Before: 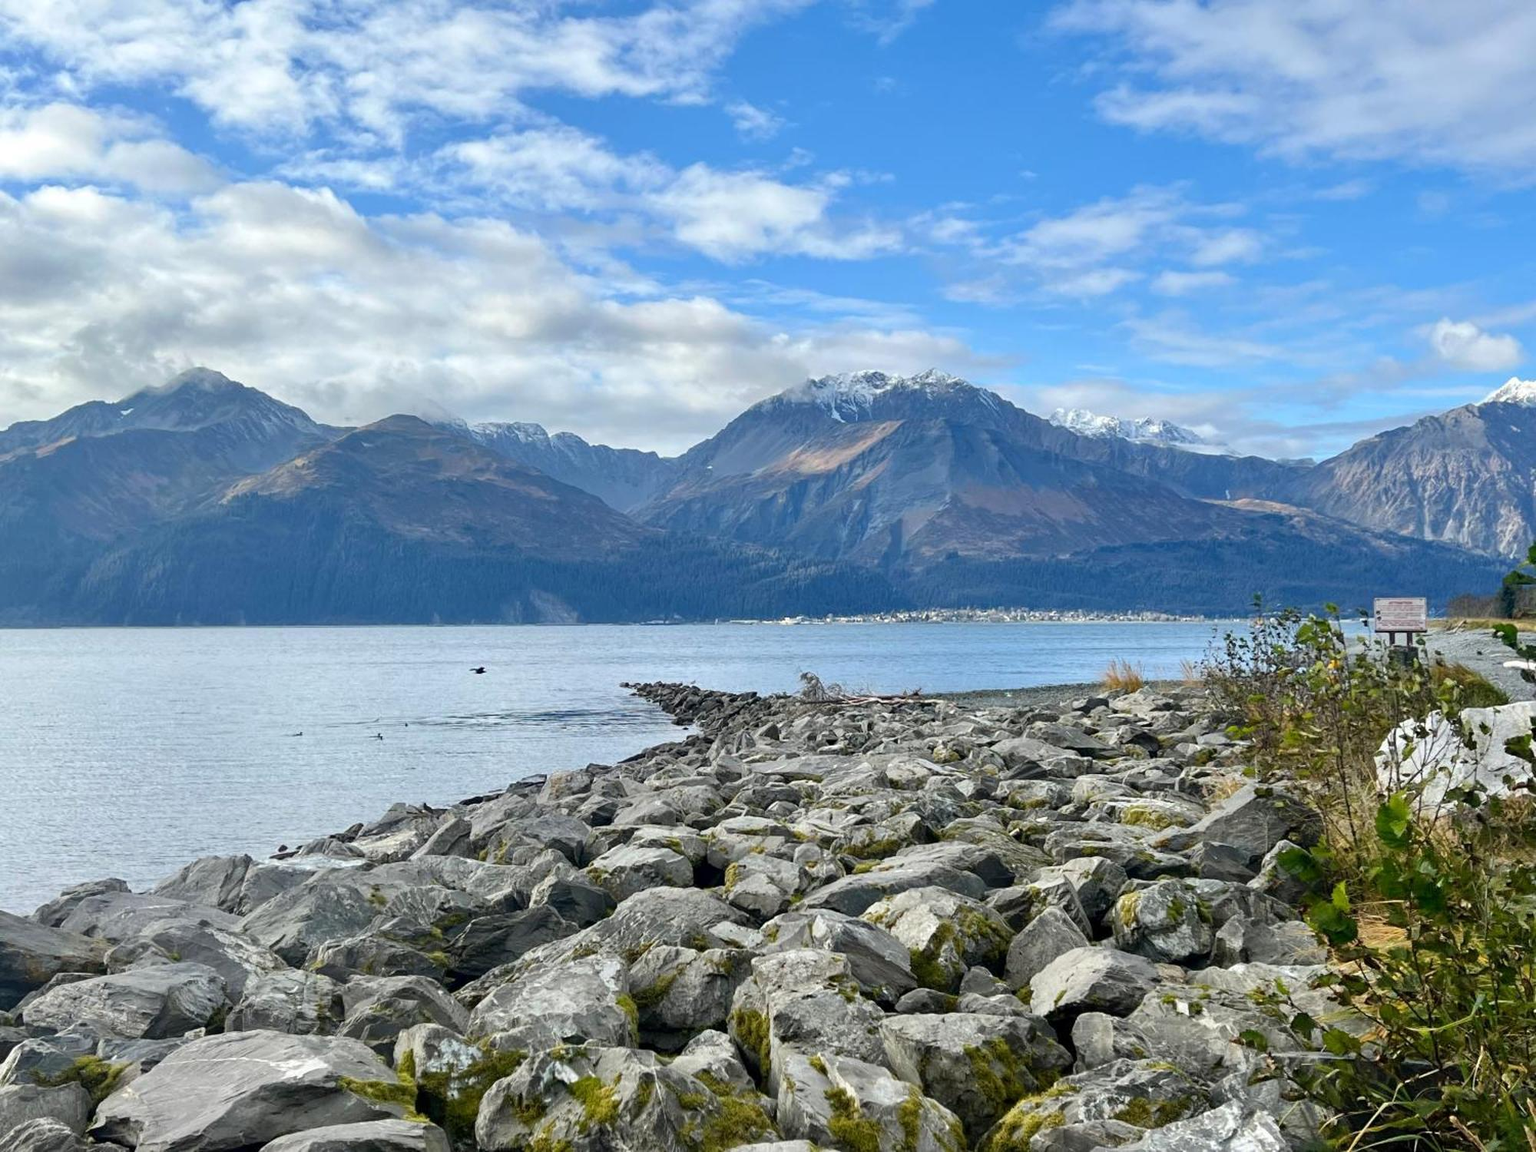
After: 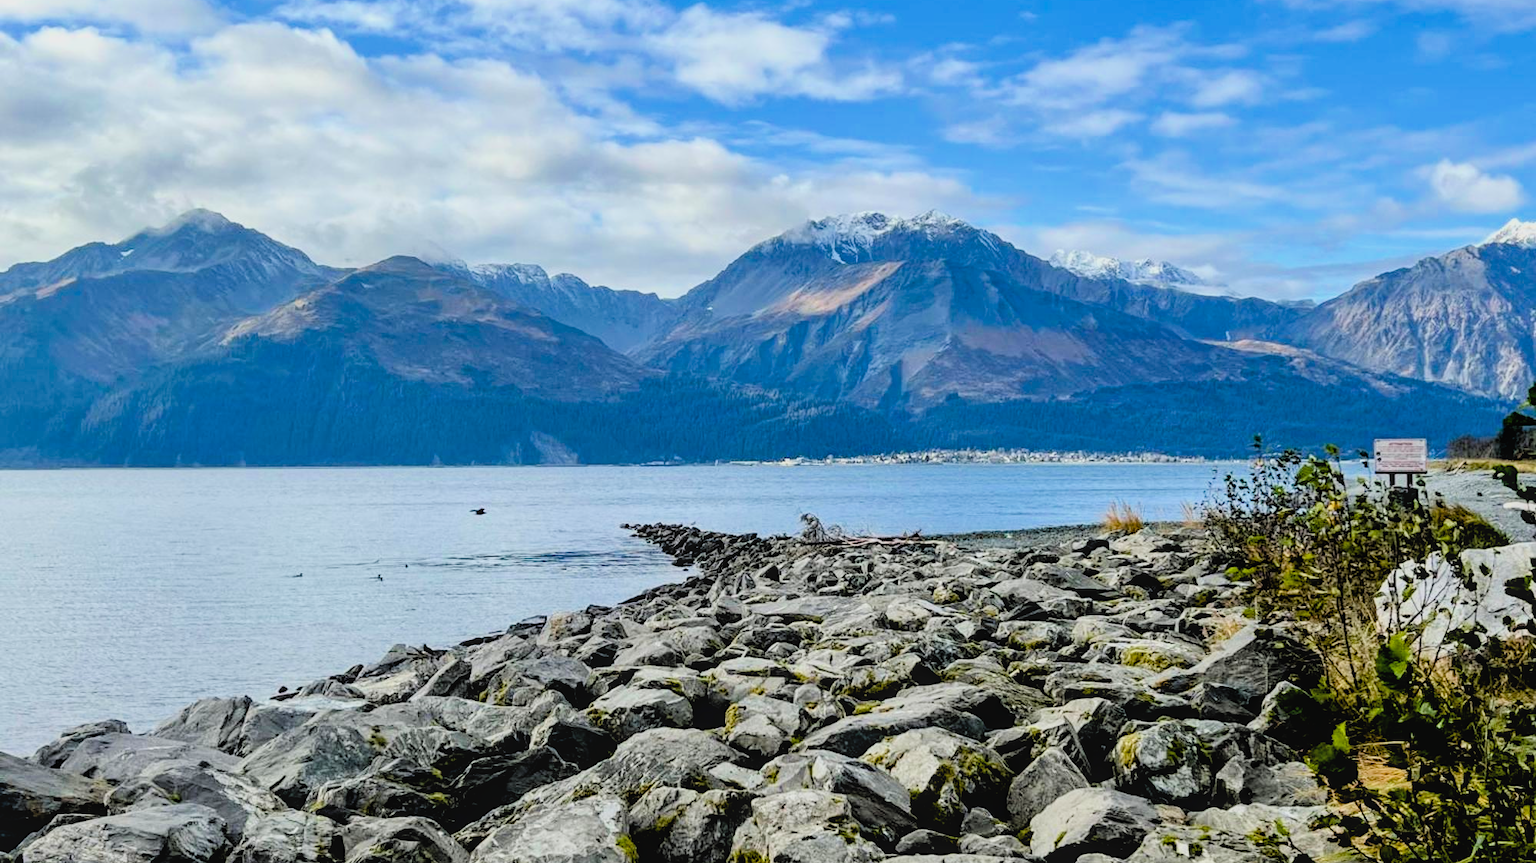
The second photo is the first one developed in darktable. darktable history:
local contrast: detail 109%
filmic rgb: black relative exposure -2.81 EV, white relative exposure 4.56 EV, hardness 1.75, contrast 1.243, color science v6 (2022)
color balance rgb: power › hue 329.28°, perceptual saturation grading › global saturation 20%, perceptual saturation grading › highlights -49.351%, perceptual saturation grading › shadows 24.835%, perceptual brilliance grading › highlights 15.405%, perceptual brilliance grading › mid-tones 6.218%, perceptual brilliance grading › shadows -15.436%, global vibrance 41.538%
crop: top 13.851%, bottom 11.177%
